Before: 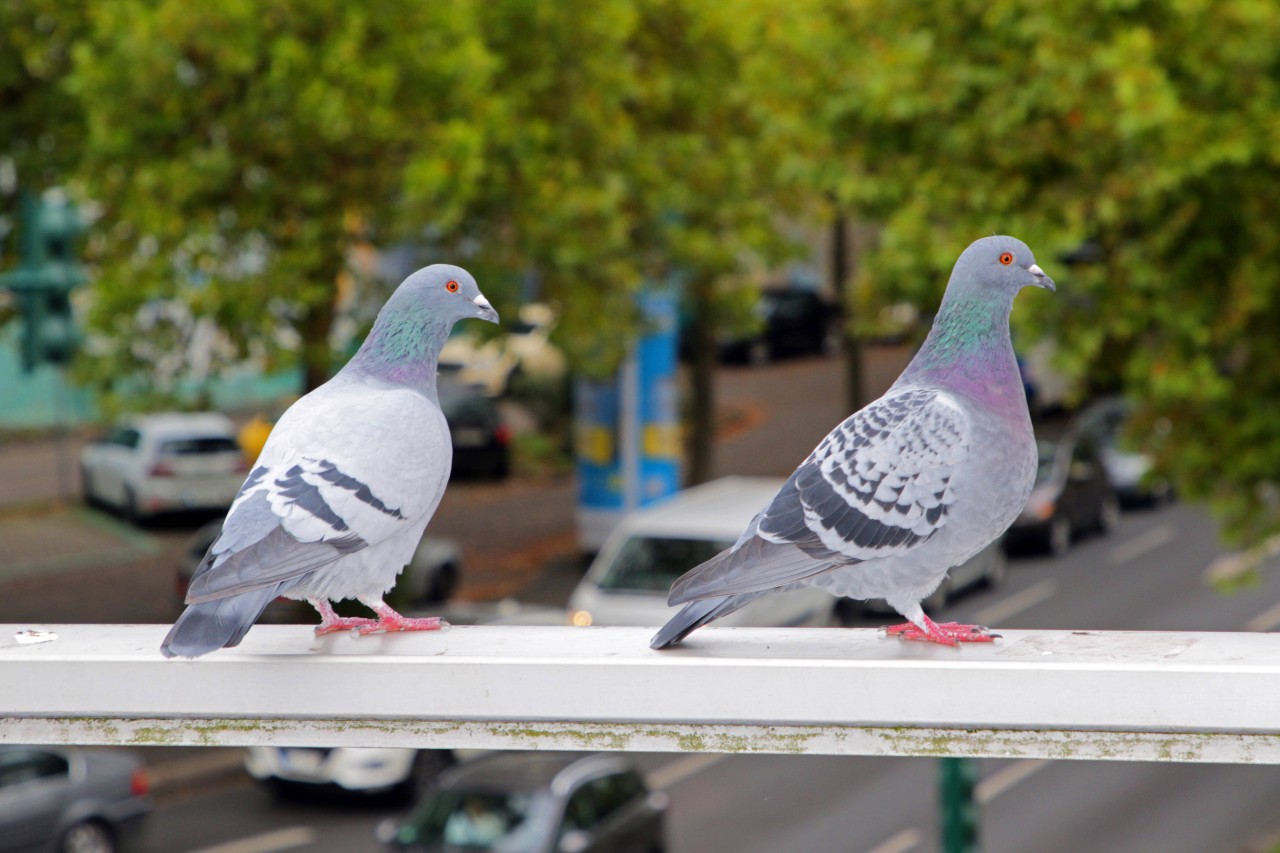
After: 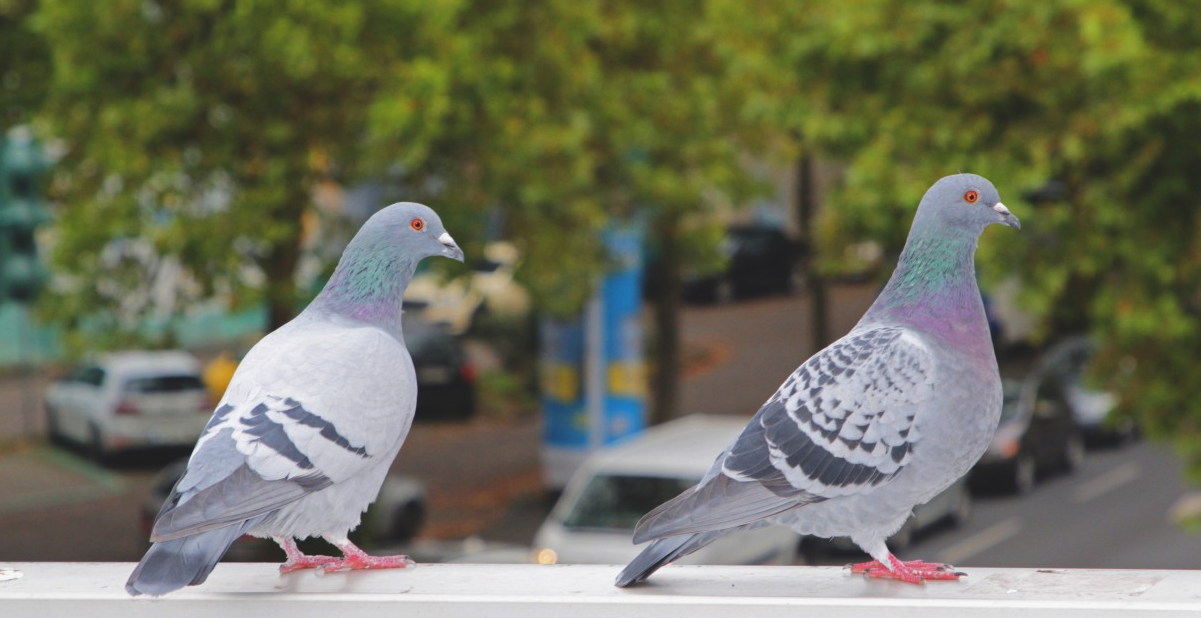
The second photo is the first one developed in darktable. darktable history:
exposure: black level correction -0.015, exposure -0.125 EV, compensate highlight preservation false
crop: left 2.737%, top 7.287%, right 3.421%, bottom 20.179%
